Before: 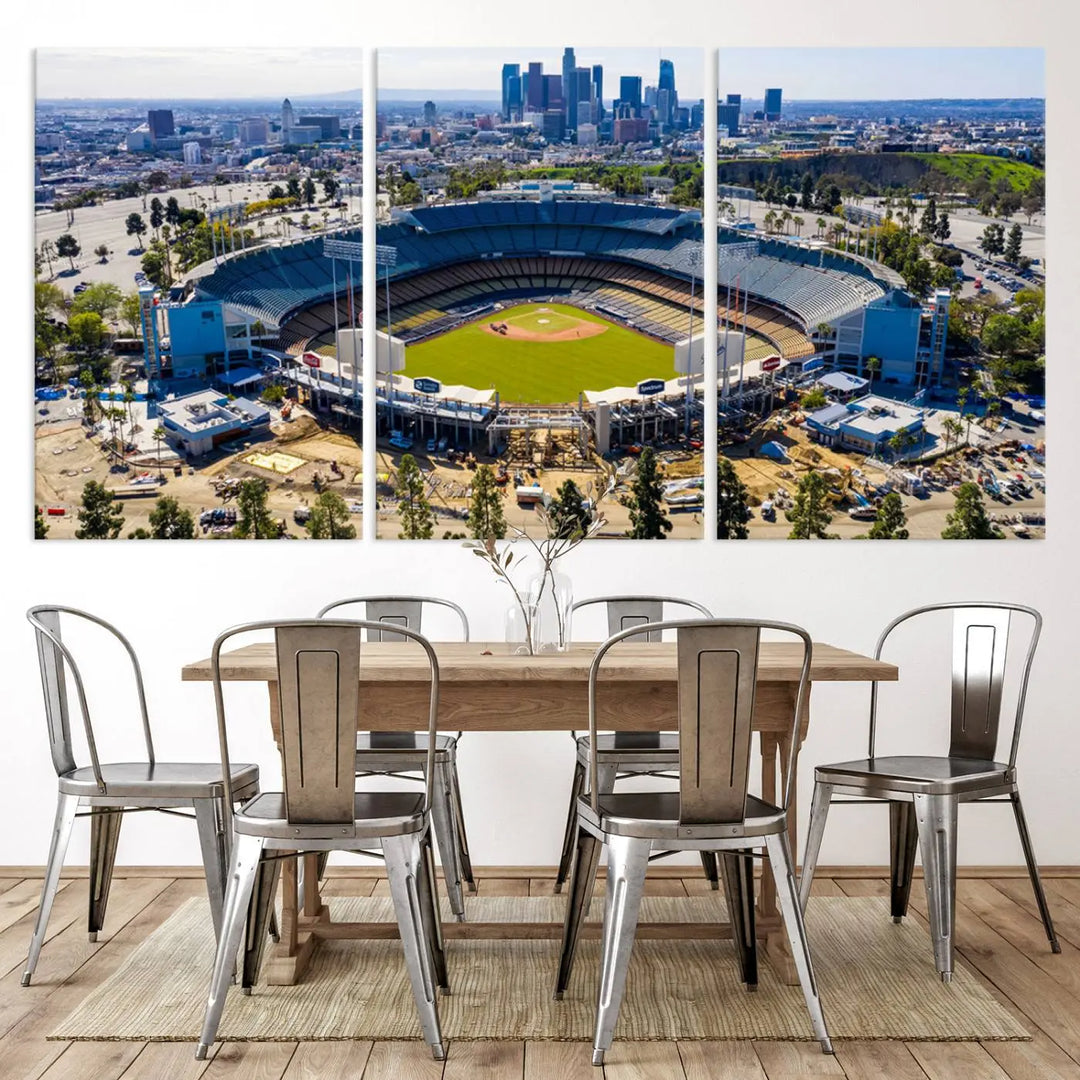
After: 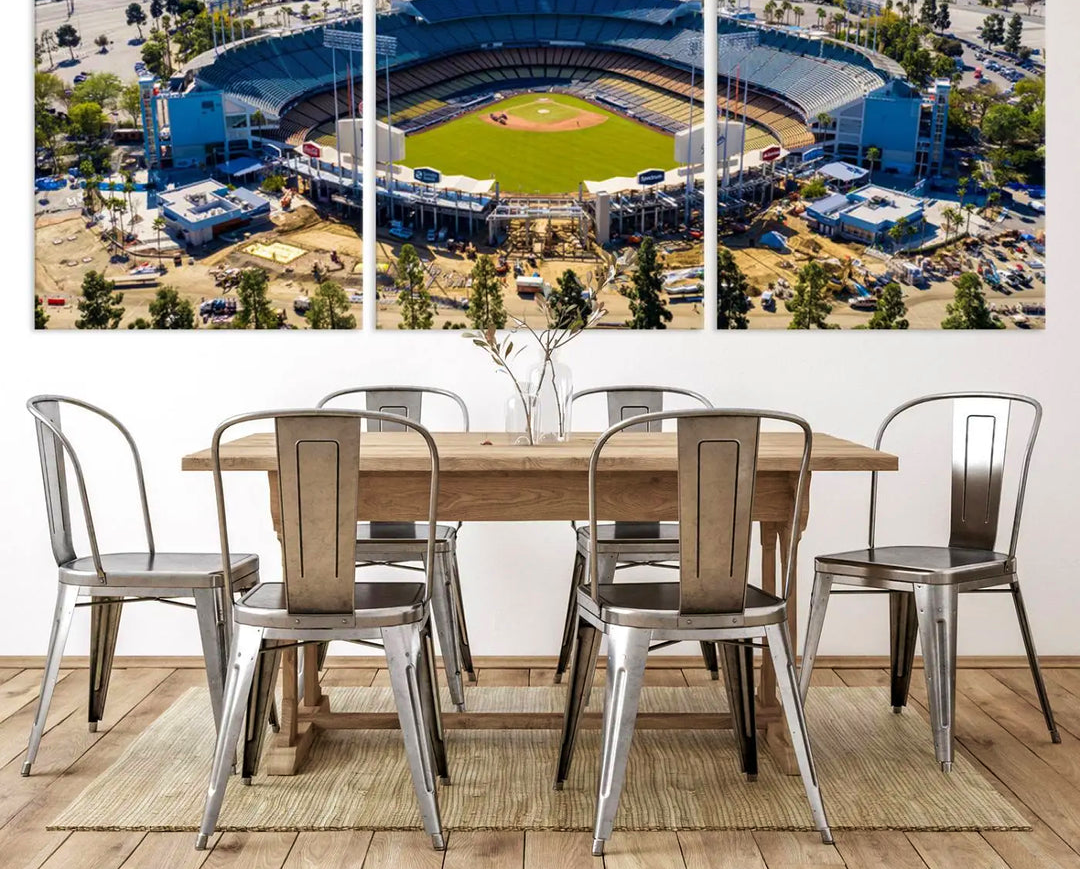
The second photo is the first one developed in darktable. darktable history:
velvia: on, module defaults
crop and rotate: top 19.495%
